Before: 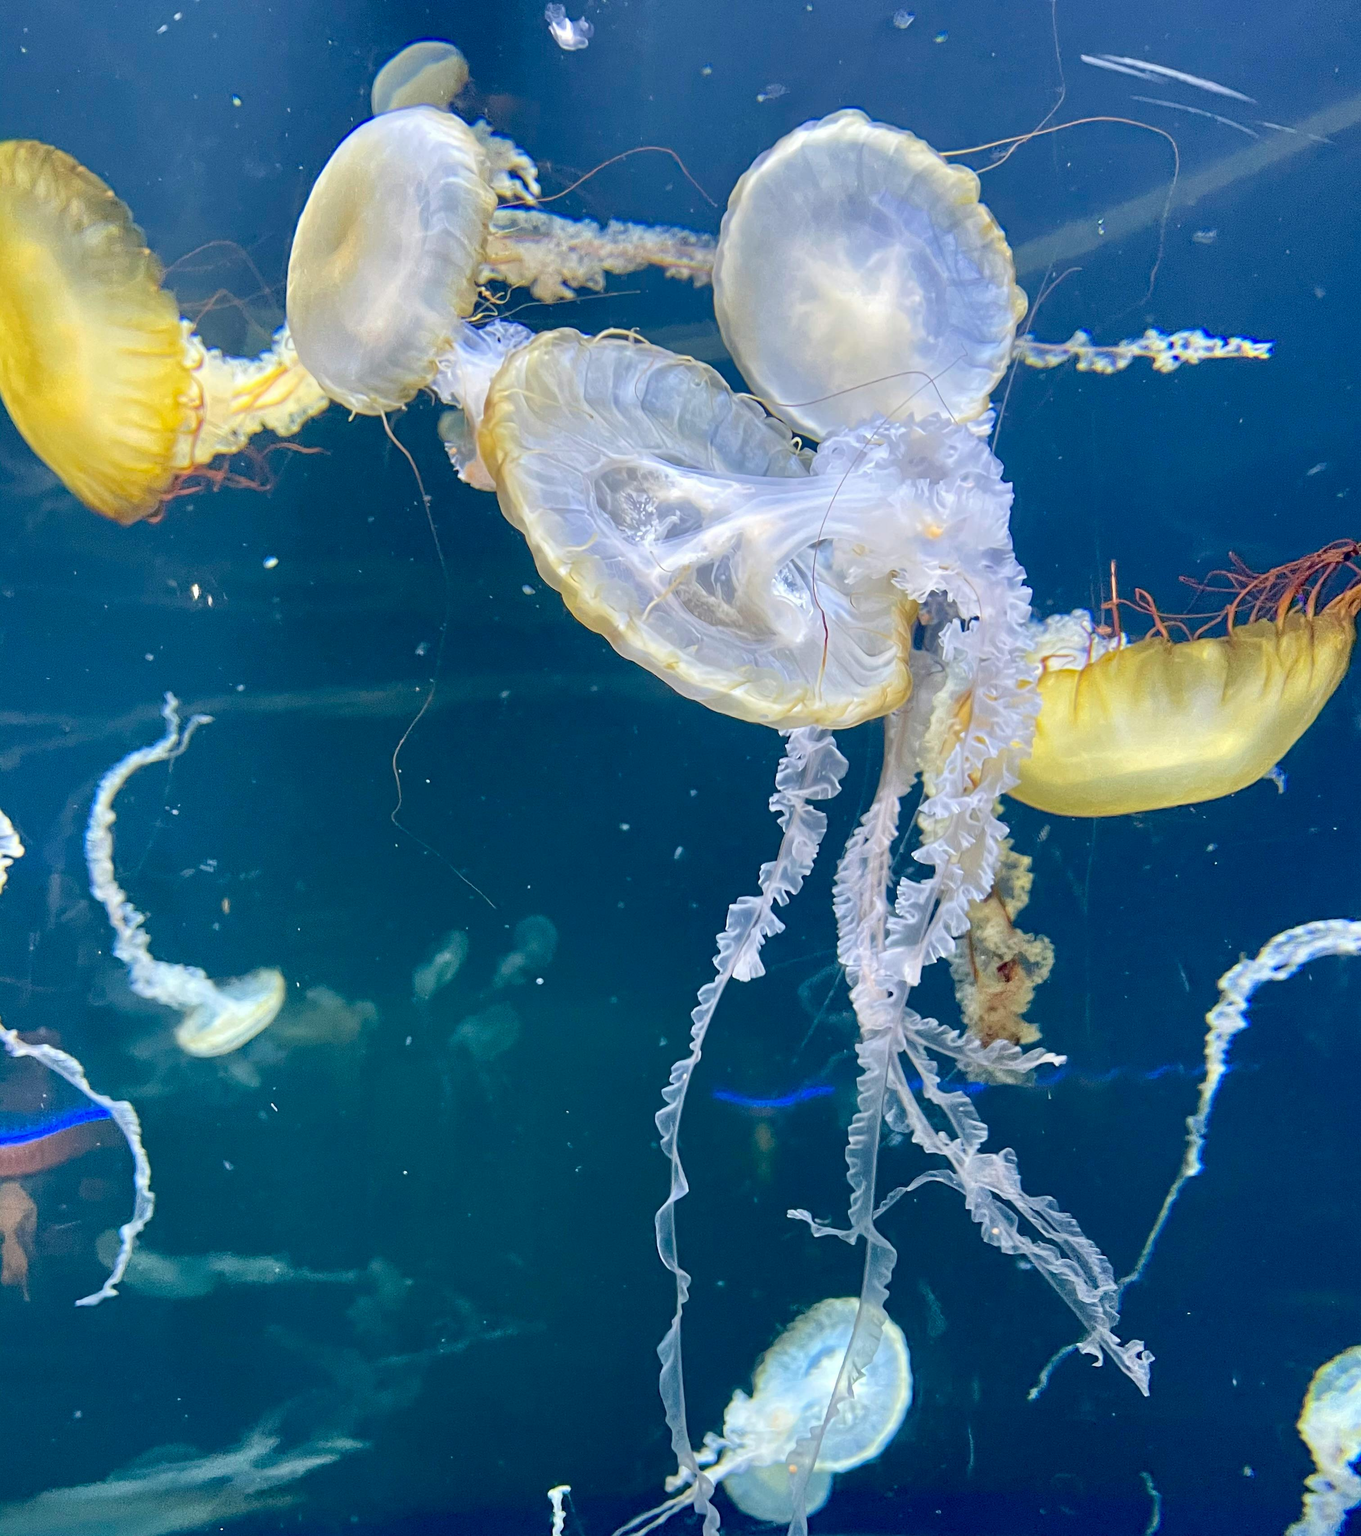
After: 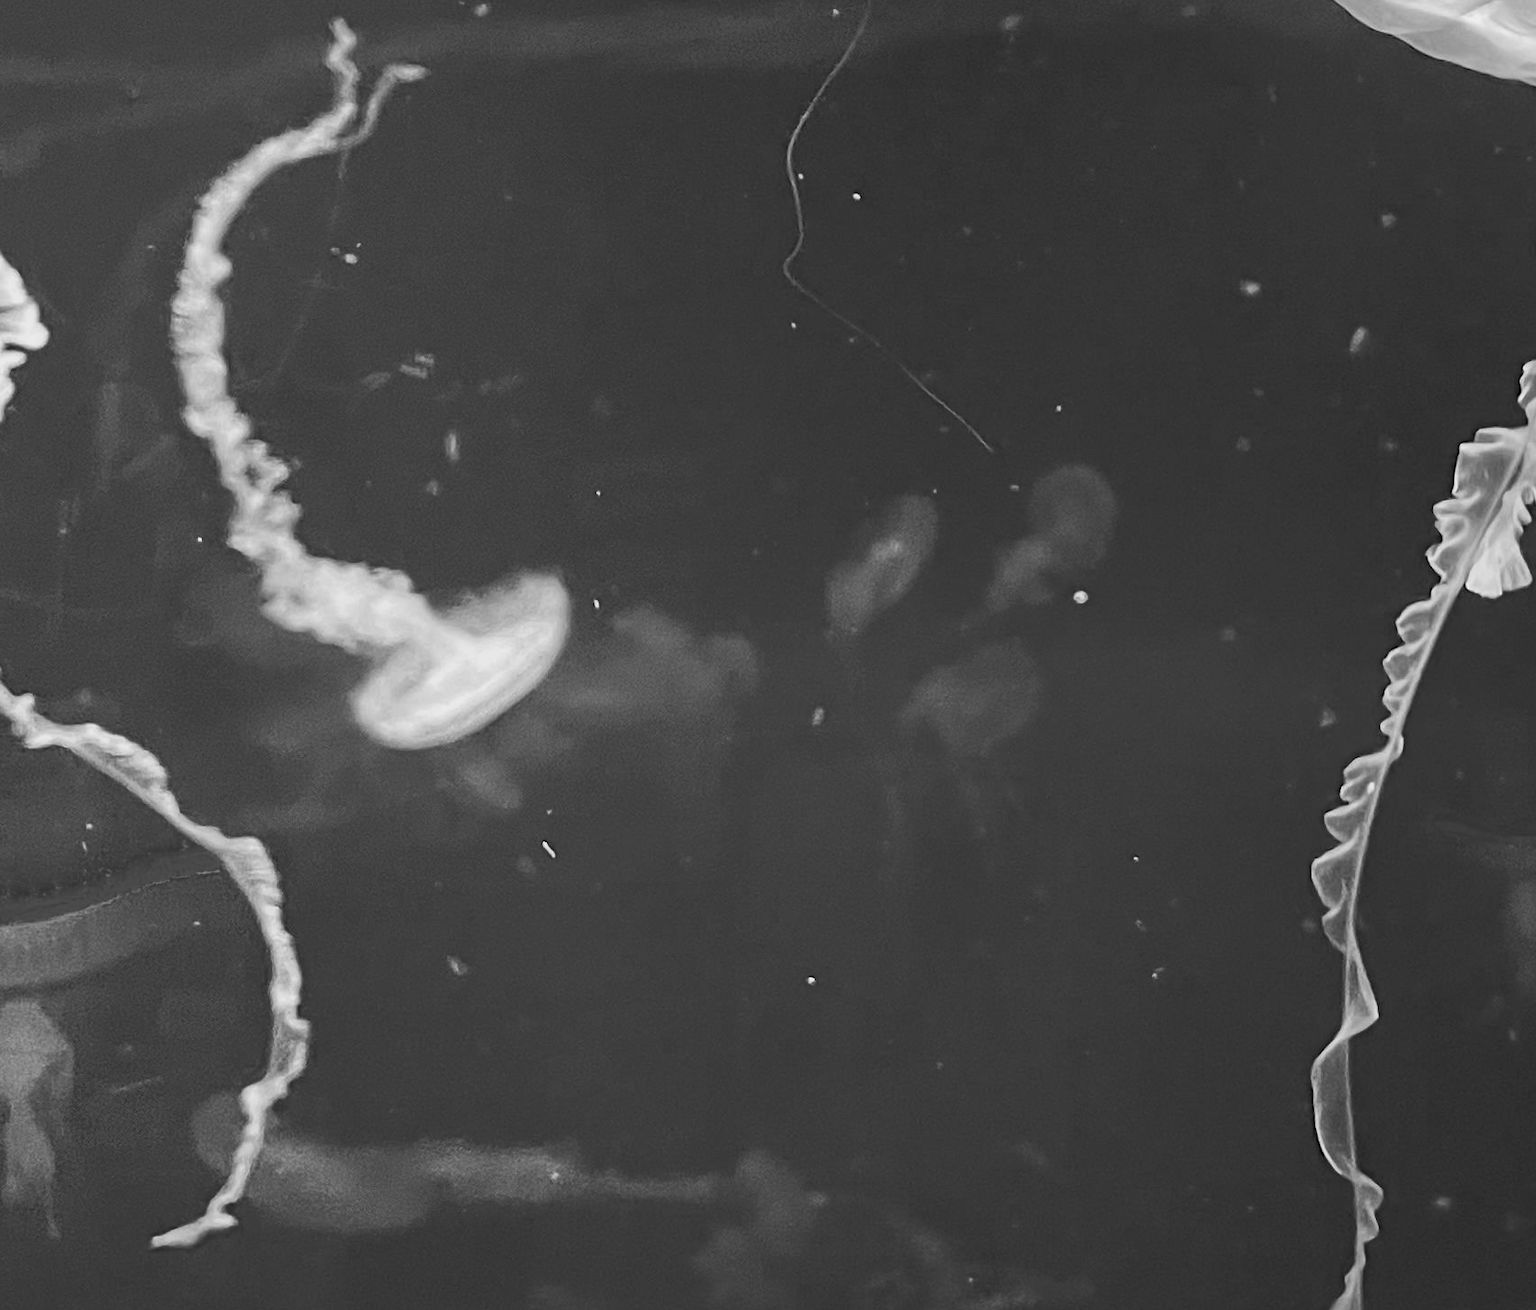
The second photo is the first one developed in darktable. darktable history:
monochrome: a 32, b 64, size 2.3
color balance rgb: shadows fall-off 101%, linear chroma grading › mid-tones 7.63%, perceptual saturation grading › mid-tones 11.68%, mask middle-gray fulcrum 22.45%, global vibrance 10.11%, saturation formula JzAzBz (2021)
levels: levels [0, 0.51, 1]
crop: top 44.483%, right 43.593%, bottom 12.892%
white balance: red 0.766, blue 1.537
